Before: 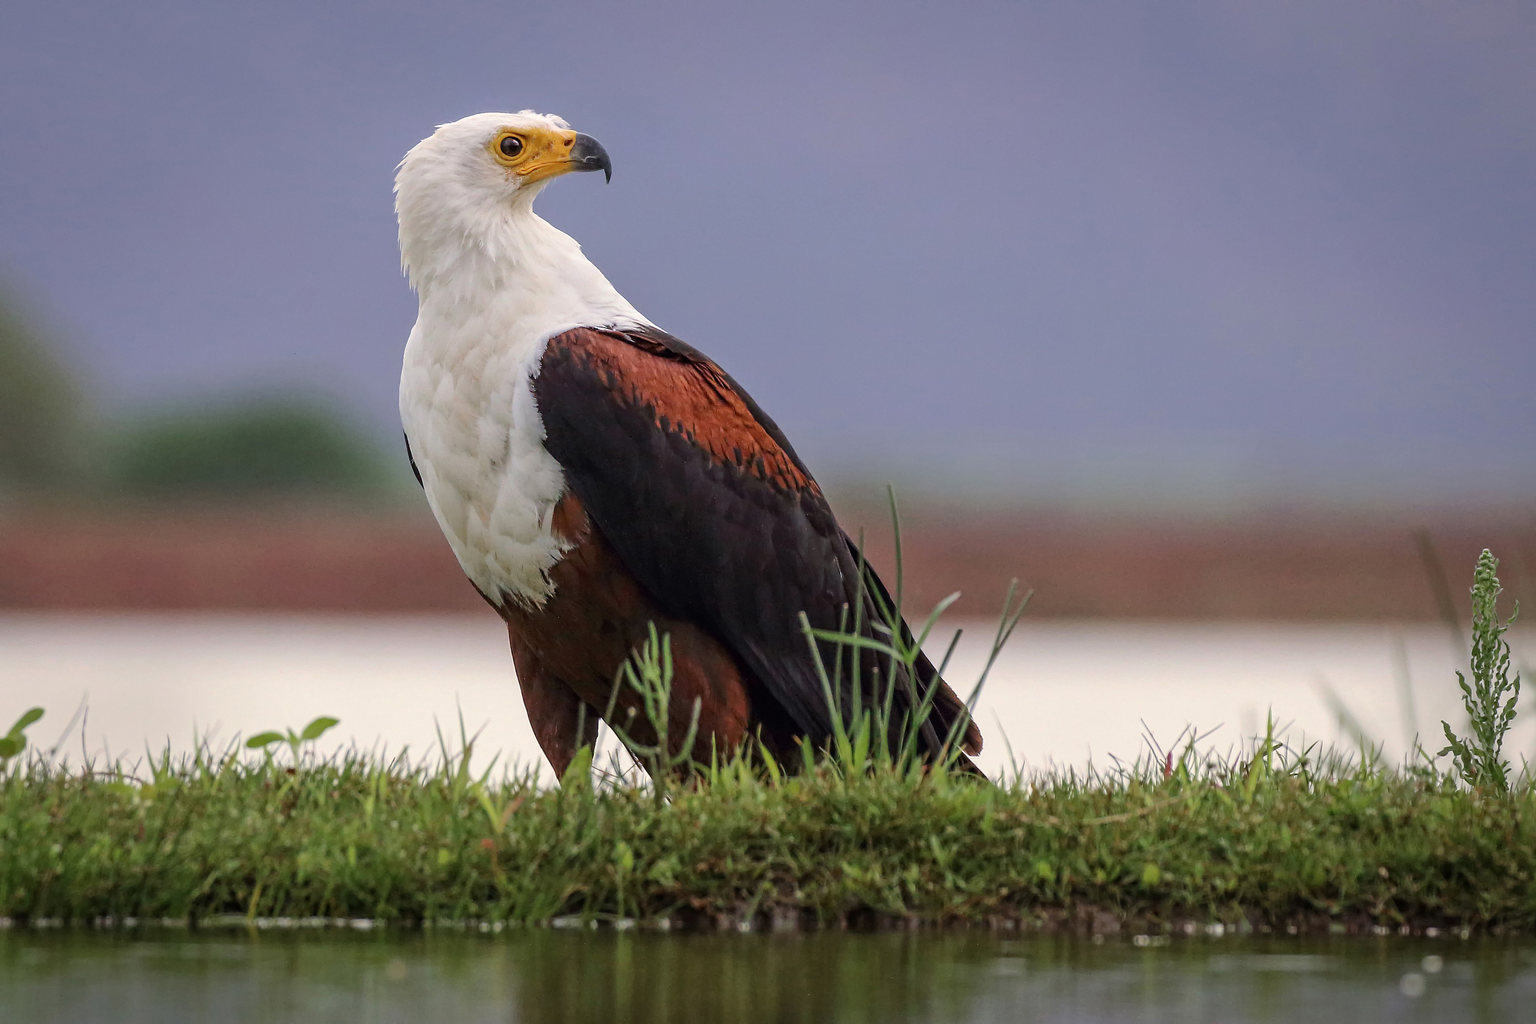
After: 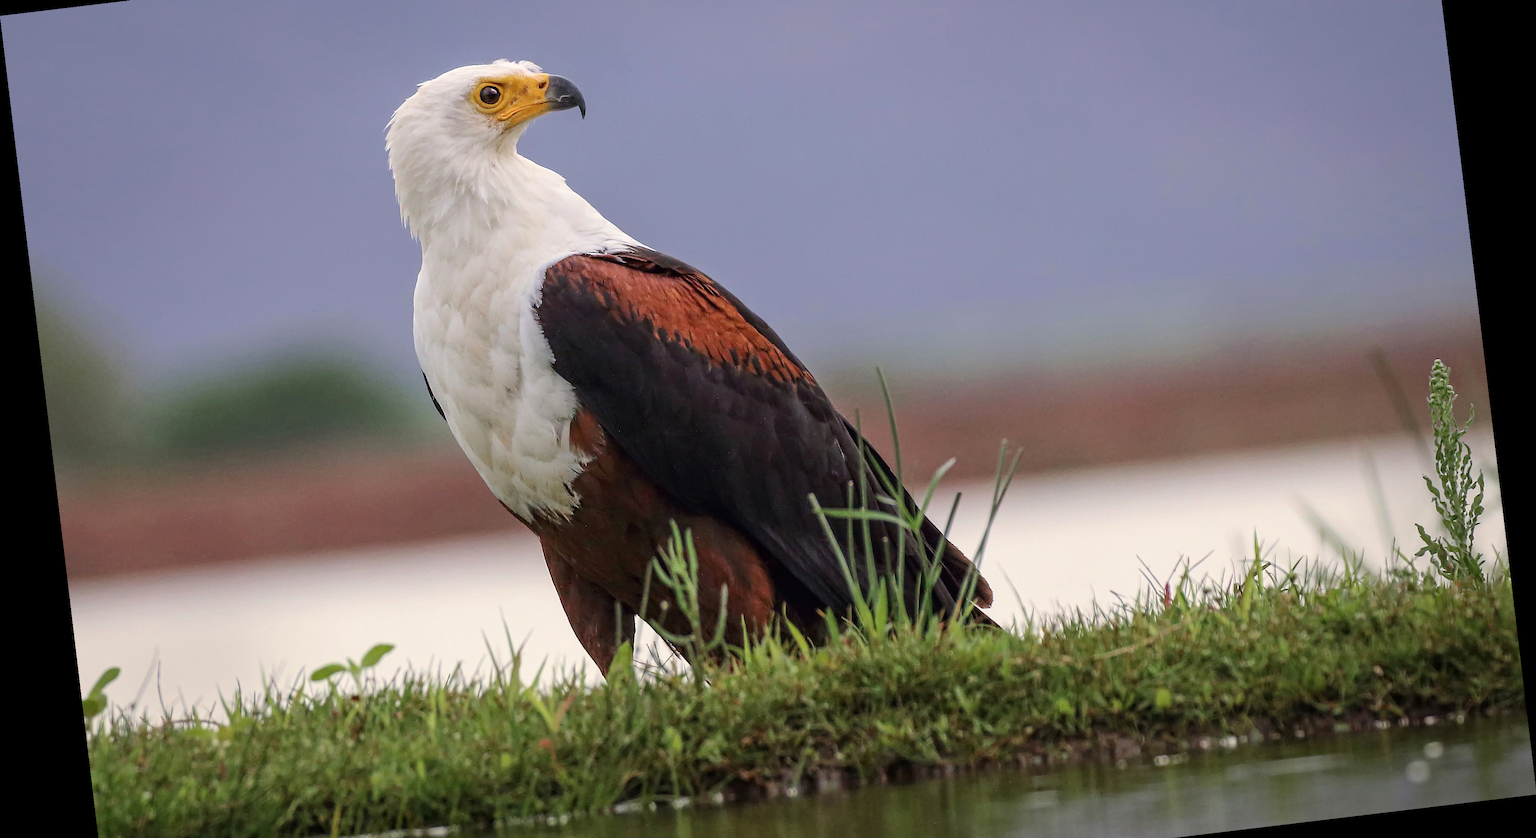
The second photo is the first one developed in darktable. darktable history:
base curve: curves: ch0 [(0, 0) (0.472, 0.508) (1, 1)]
crop: top 13.819%, bottom 11.169%
rotate and perspective: rotation -6.83°, automatic cropping off
